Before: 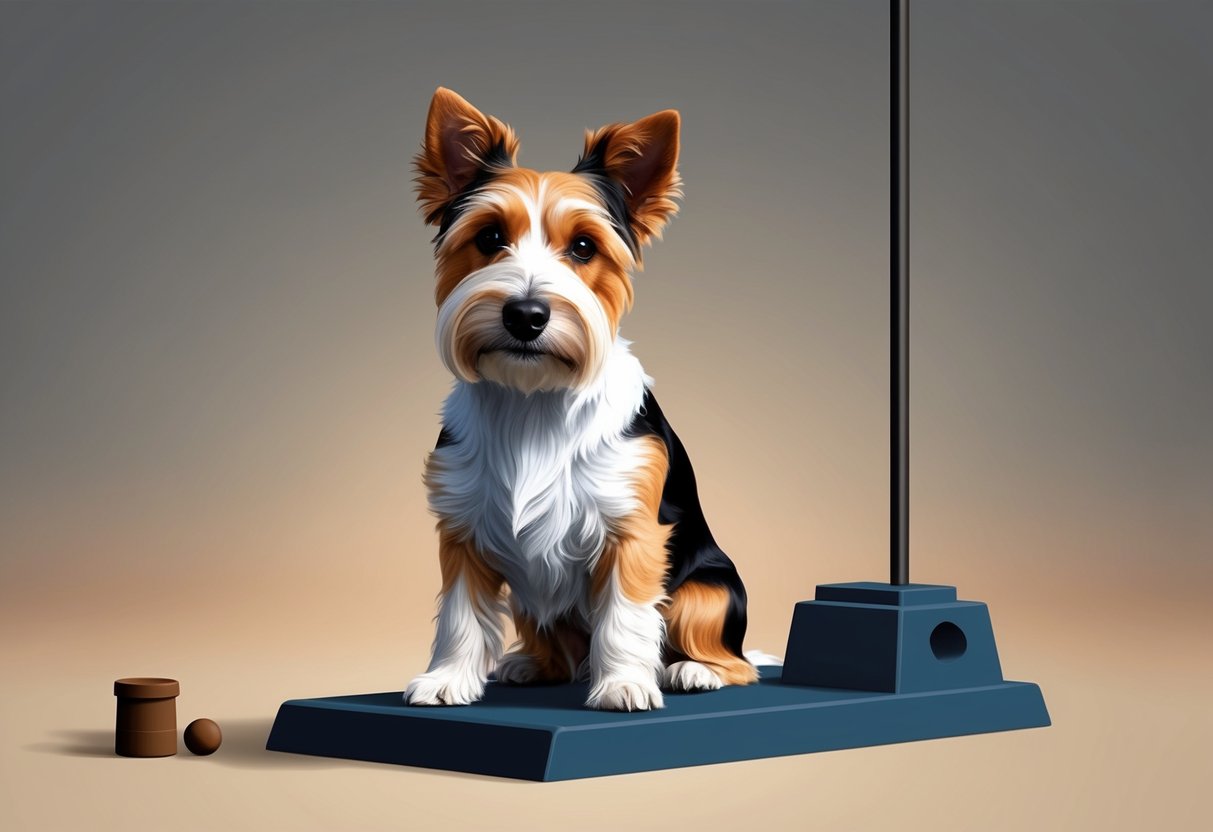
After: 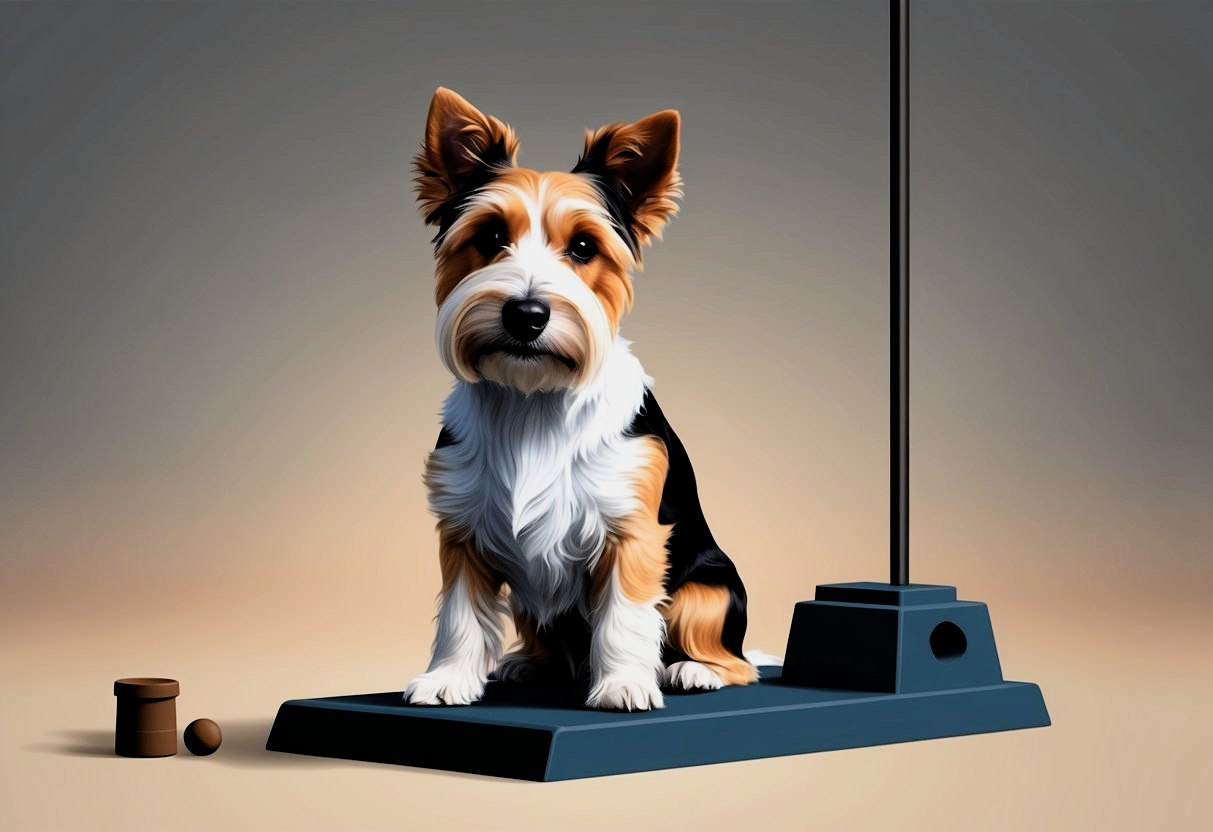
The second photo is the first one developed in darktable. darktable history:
filmic rgb: middle gray luminance 10.26%, black relative exposure -8.61 EV, white relative exposure 3.32 EV, target black luminance 0%, hardness 5.2, latitude 44.56%, contrast 1.305, highlights saturation mix 5.12%, shadows ↔ highlights balance 24.29%
